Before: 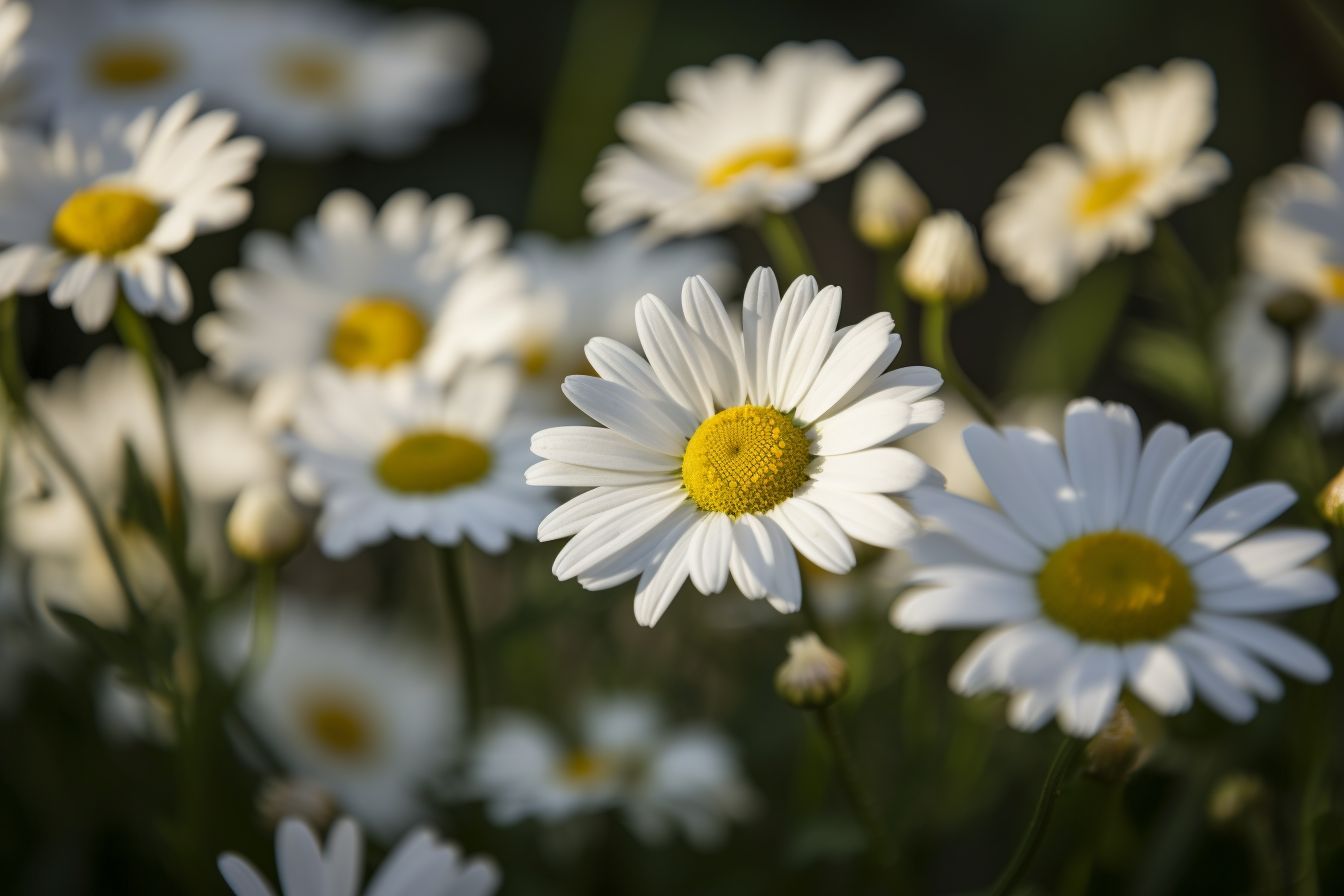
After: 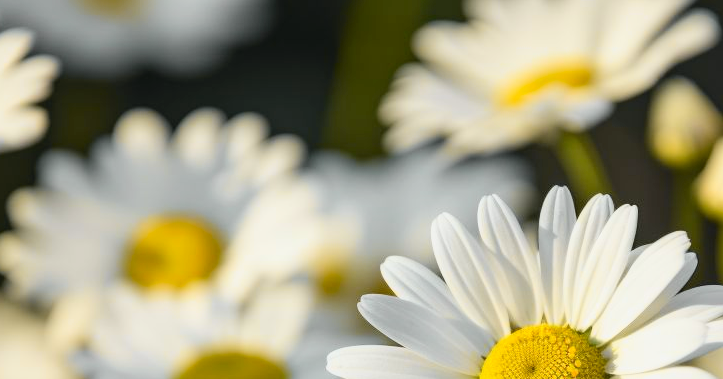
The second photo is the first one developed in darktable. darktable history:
tone equalizer: edges refinement/feathering 500, mask exposure compensation -1.57 EV, preserve details no
crop: left 15.219%, top 9.093%, right 30.933%, bottom 48.512%
tone curve: curves: ch0 [(0, 0.012) (0.093, 0.11) (0.345, 0.425) (0.457, 0.562) (0.628, 0.738) (0.839, 0.909) (0.998, 0.978)]; ch1 [(0, 0) (0.437, 0.408) (0.472, 0.47) (0.502, 0.497) (0.527, 0.523) (0.568, 0.577) (0.62, 0.66) (0.669, 0.748) (0.859, 0.899) (1, 1)]; ch2 [(0, 0) (0.33, 0.301) (0.421, 0.443) (0.473, 0.498) (0.509, 0.502) (0.535, 0.545) (0.549, 0.576) (0.644, 0.703) (1, 1)], color space Lab, independent channels, preserve colors none
